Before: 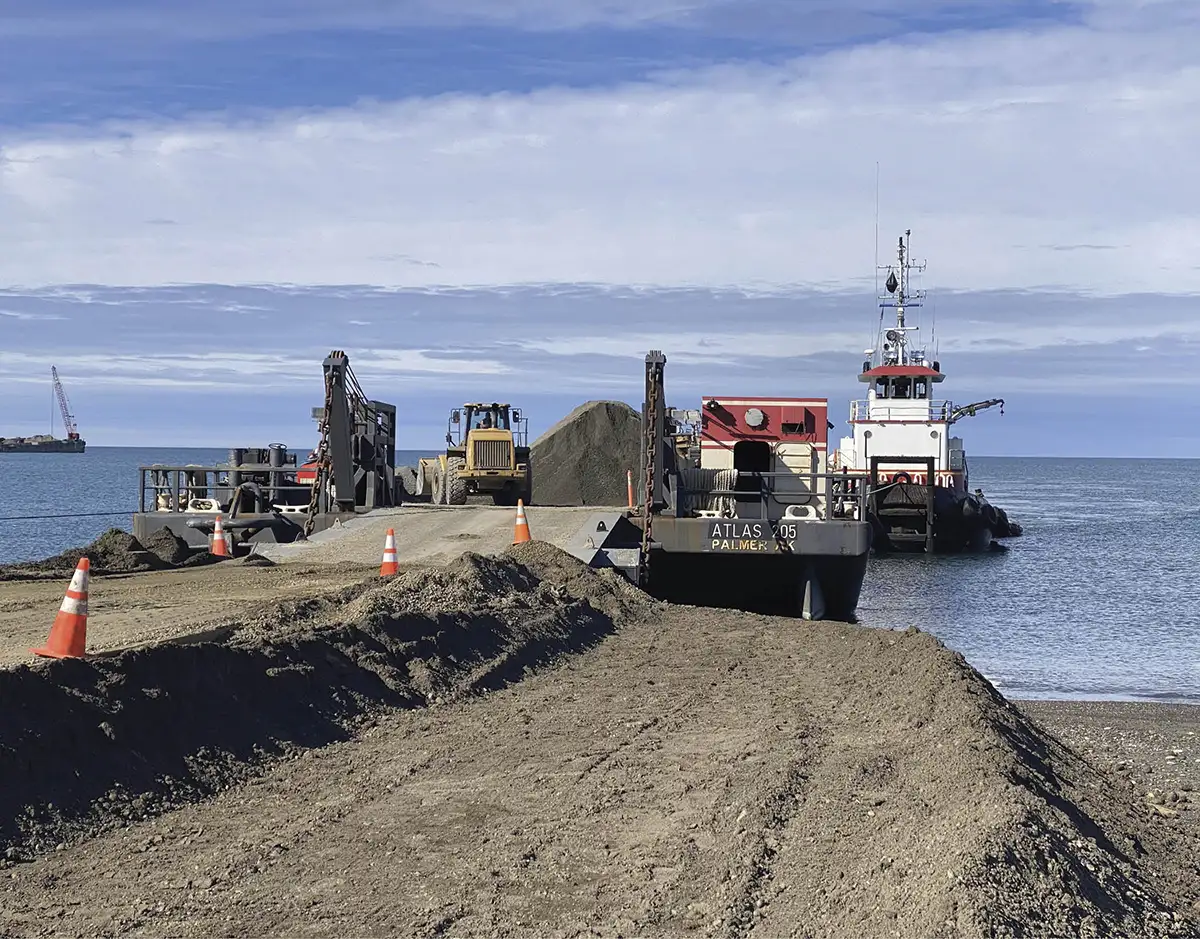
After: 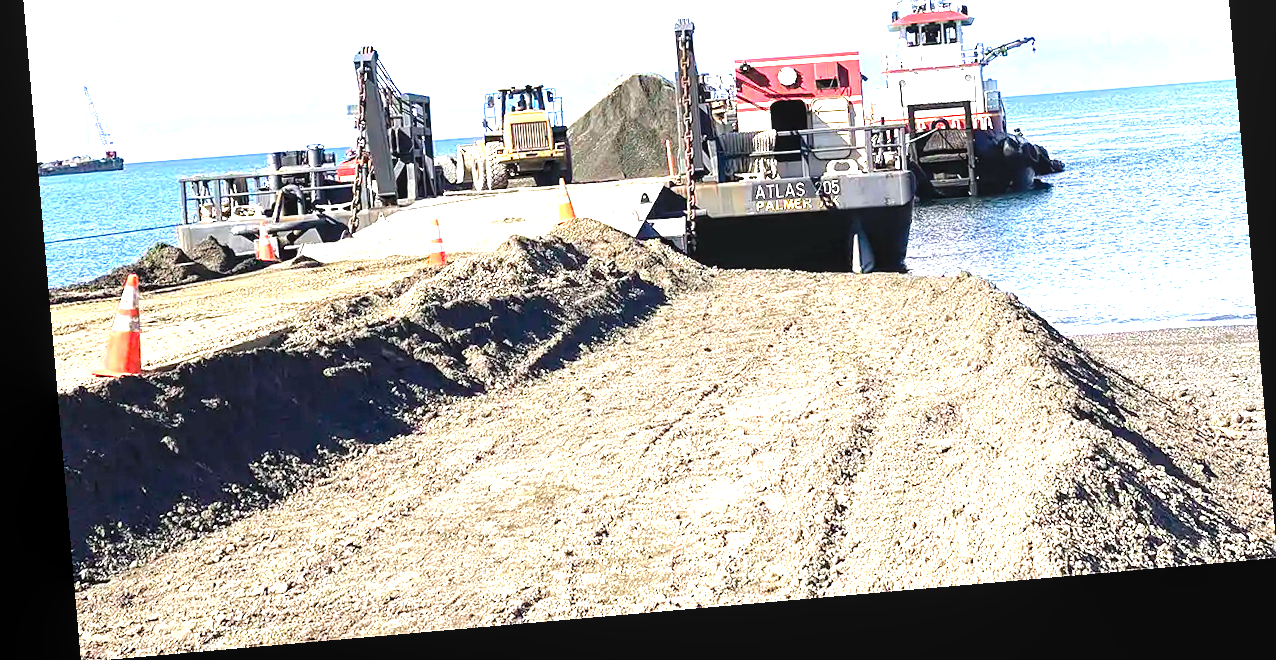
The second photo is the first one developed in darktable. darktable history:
levels: levels [0, 0.281, 0.562]
local contrast: highlights 99%, shadows 86%, detail 160%, midtone range 0.2
rotate and perspective: rotation -4.98°, automatic cropping off
crop and rotate: top 36.435%
